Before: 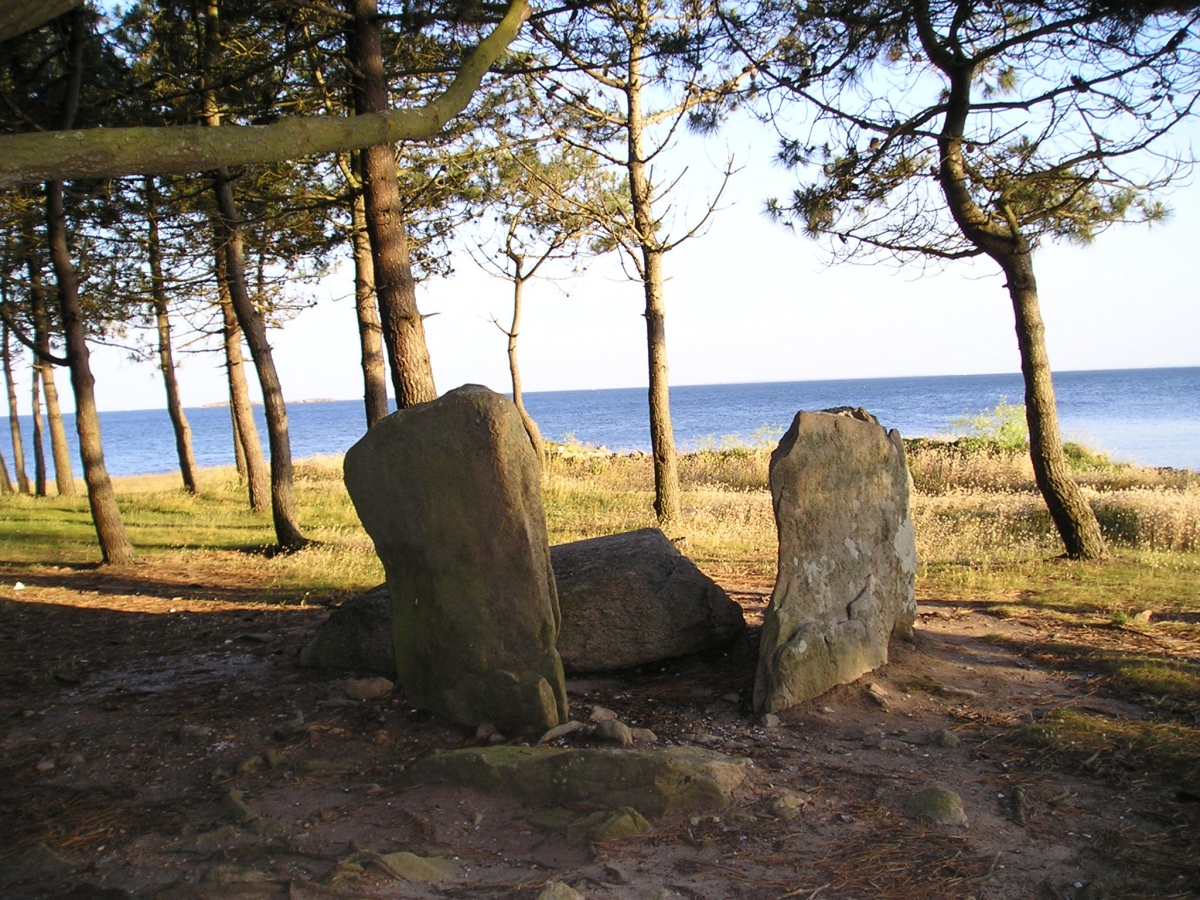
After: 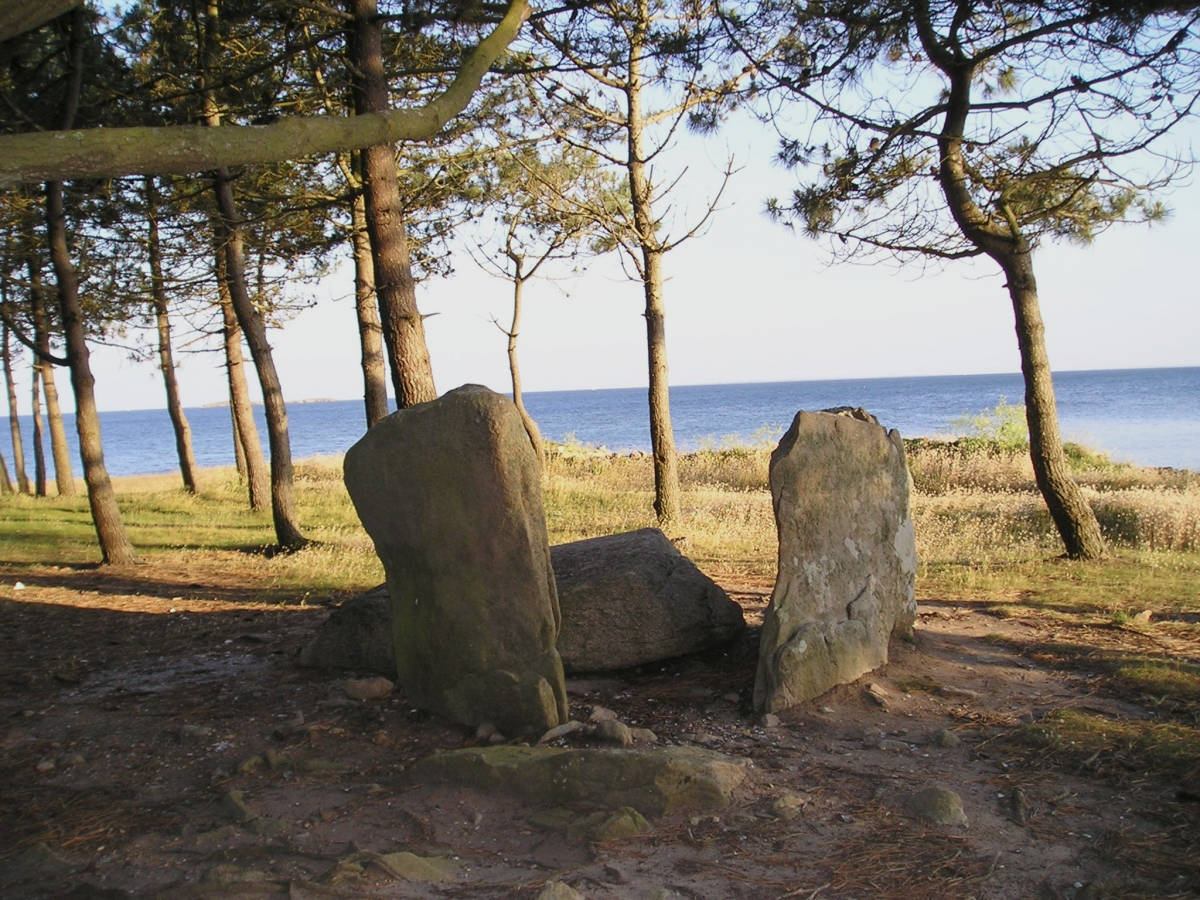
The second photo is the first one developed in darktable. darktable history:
color balance: contrast -15%
tone equalizer: on, module defaults
